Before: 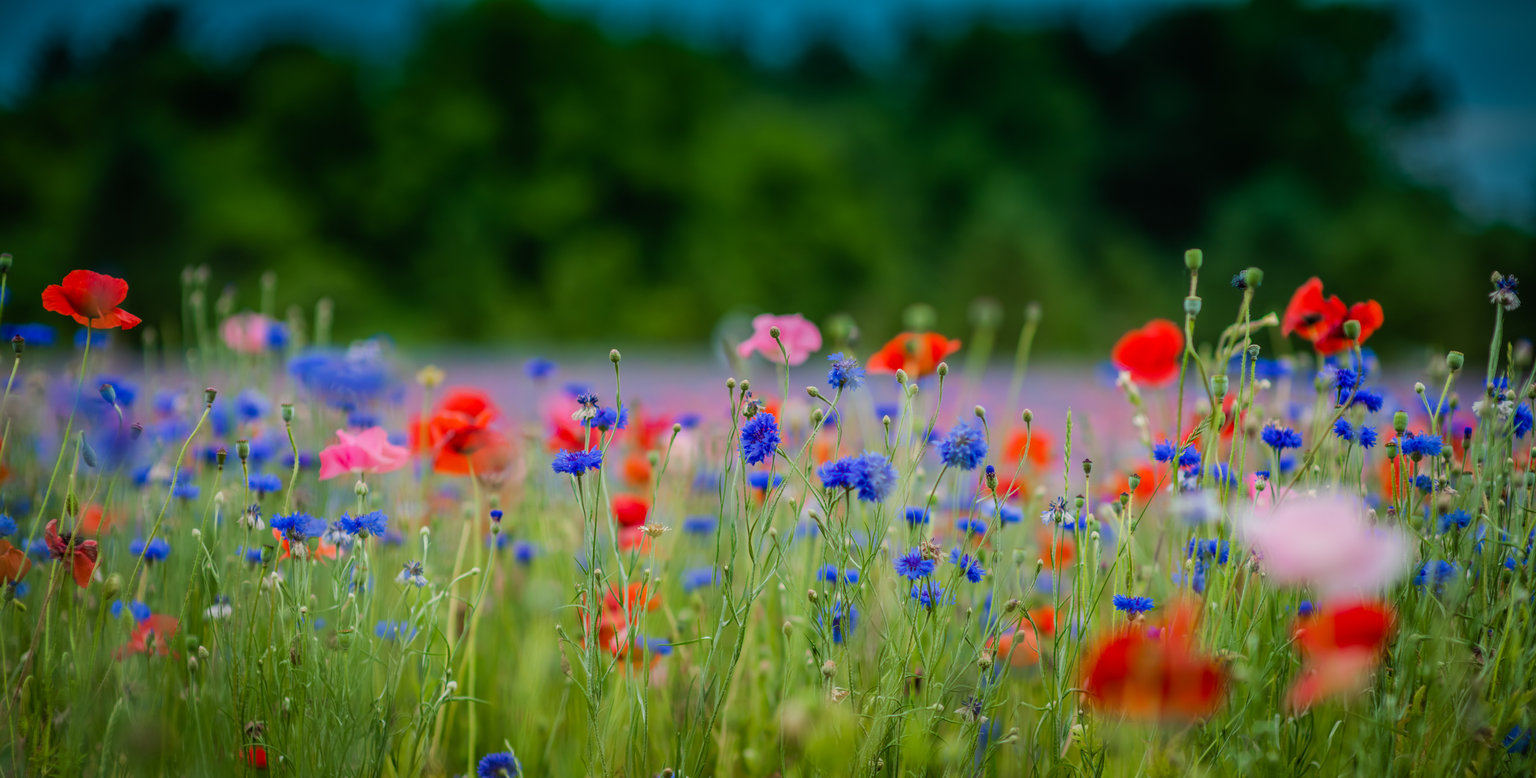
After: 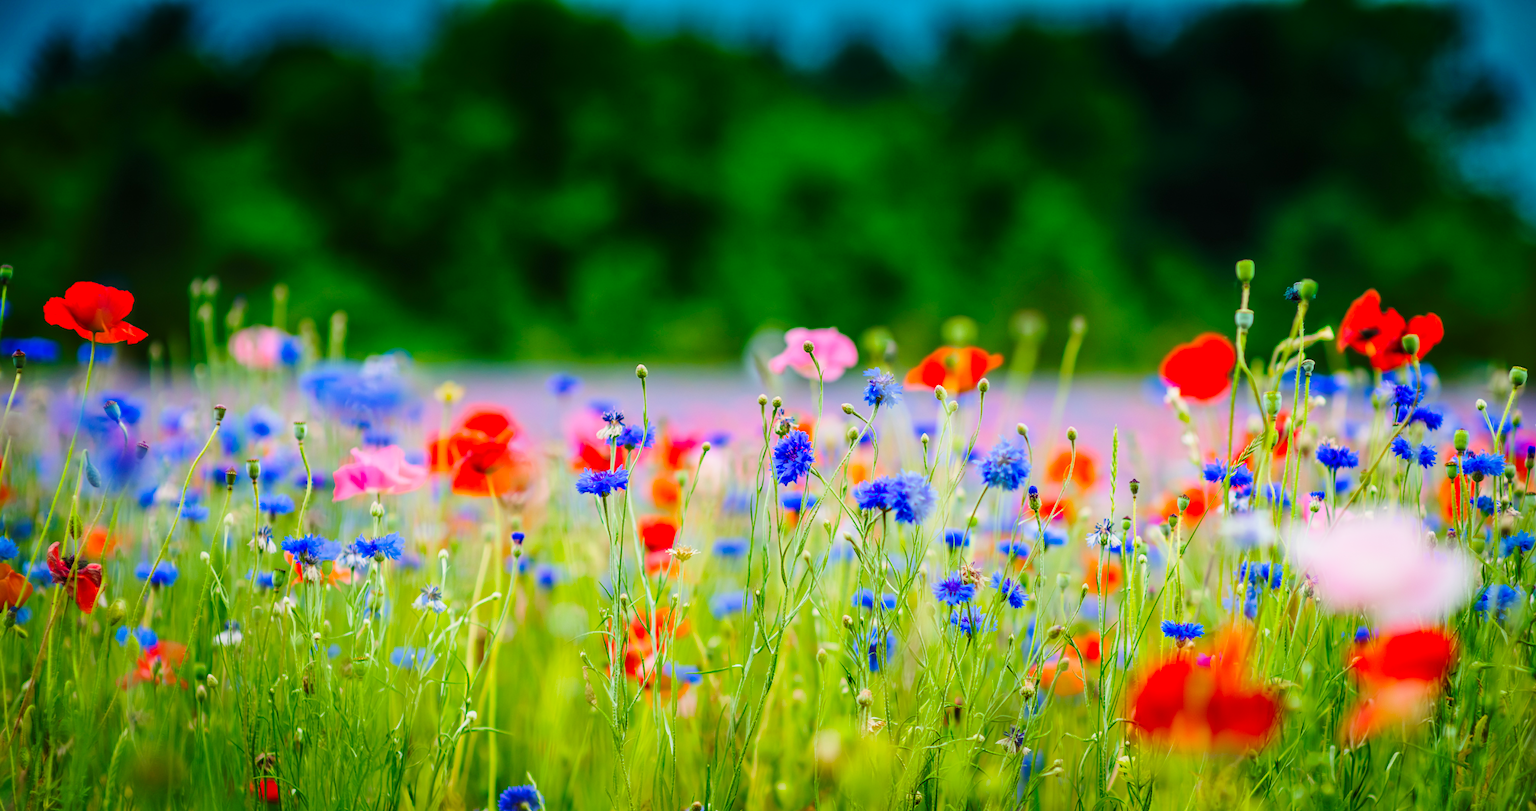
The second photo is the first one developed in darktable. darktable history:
tone equalizer: -7 EV 0.18 EV, -6 EV 0.12 EV, -5 EV 0.08 EV, -4 EV 0.04 EV, -2 EV -0.02 EV, -1 EV -0.04 EV, +0 EV -0.06 EV, luminance estimator HSV value / RGB max
base curve: curves: ch0 [(0, 0) (0.028, 0.03) (0.121, 0.232) (0.46, 0.748) (0.859, 0.968) (1, 1)], preserve colors none
rgb levels: preserve colors max RGB
crop: right 4.126%, bottom 0.031%
color balance: output saturation 120%
